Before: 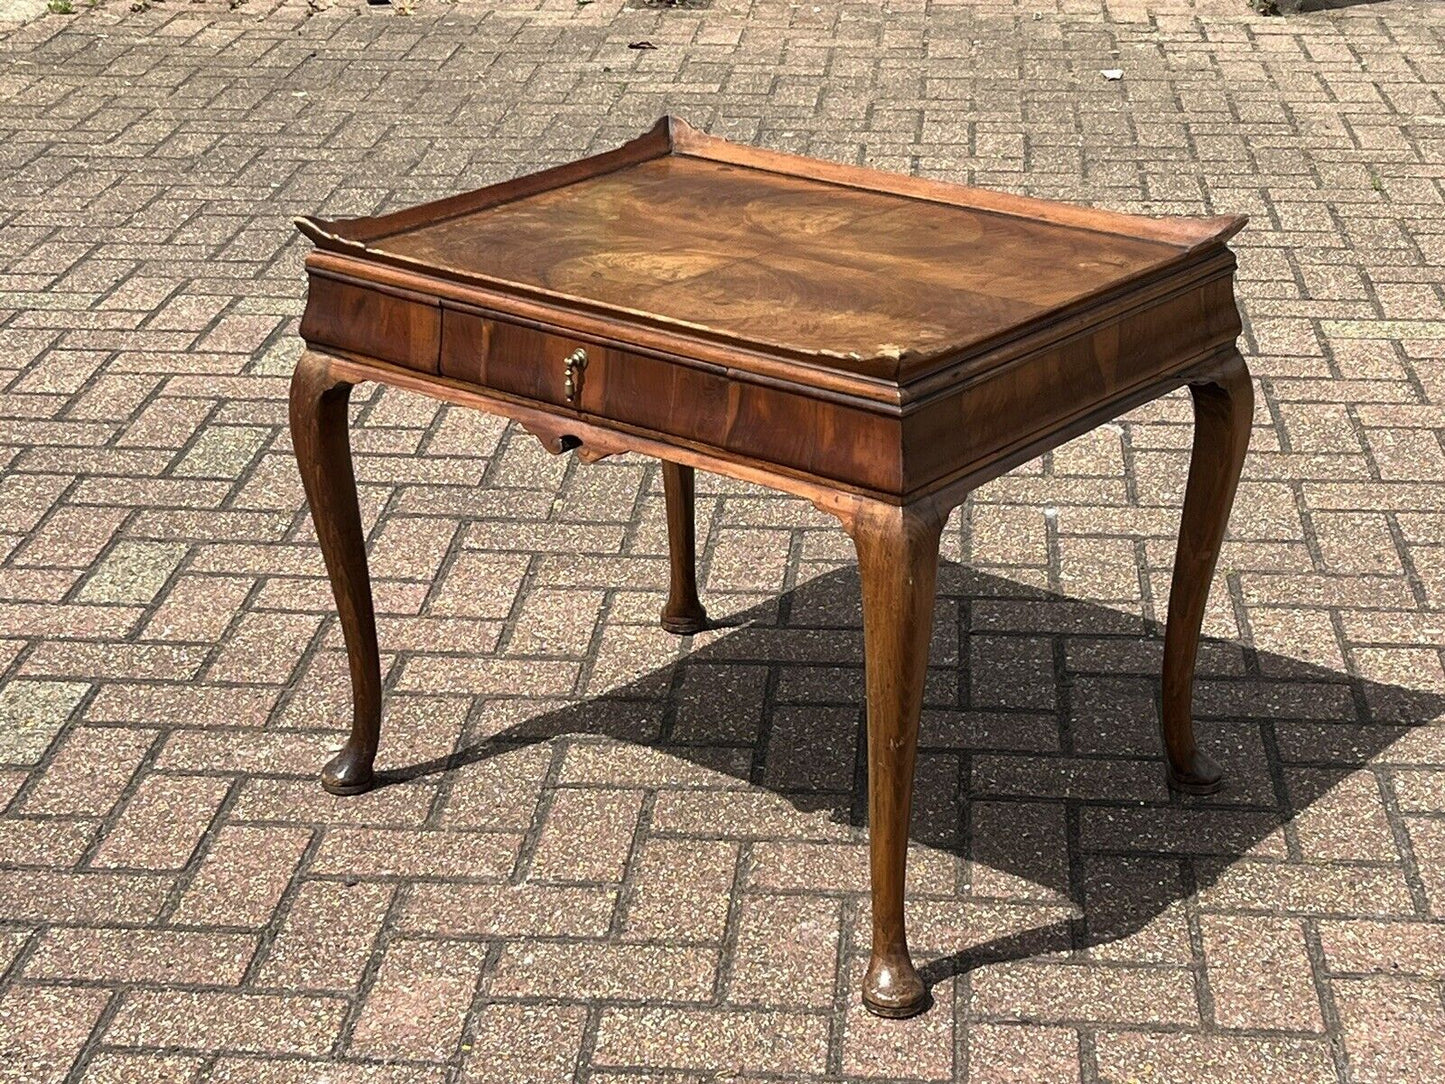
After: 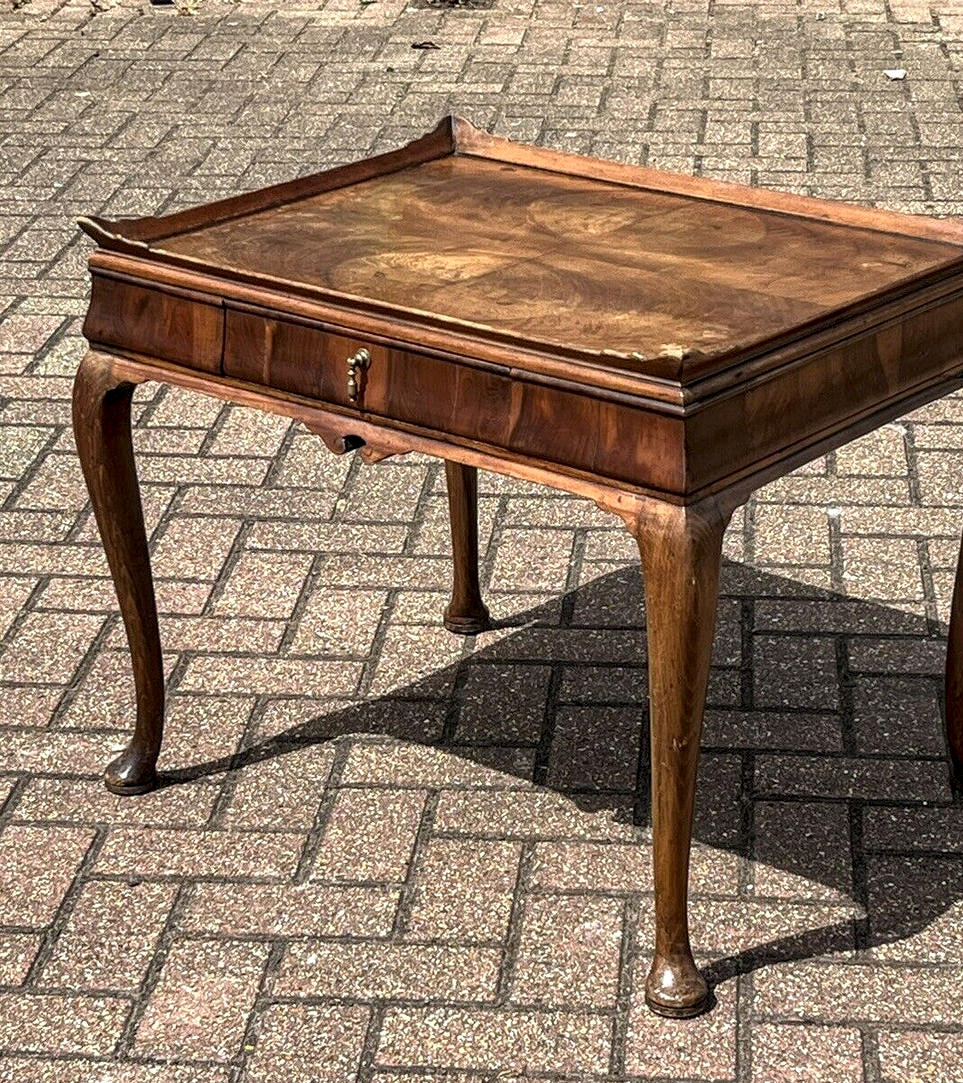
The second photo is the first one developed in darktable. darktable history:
local contrast: detail 142%
crop and rotate: left 15.055%, right 18.278%
